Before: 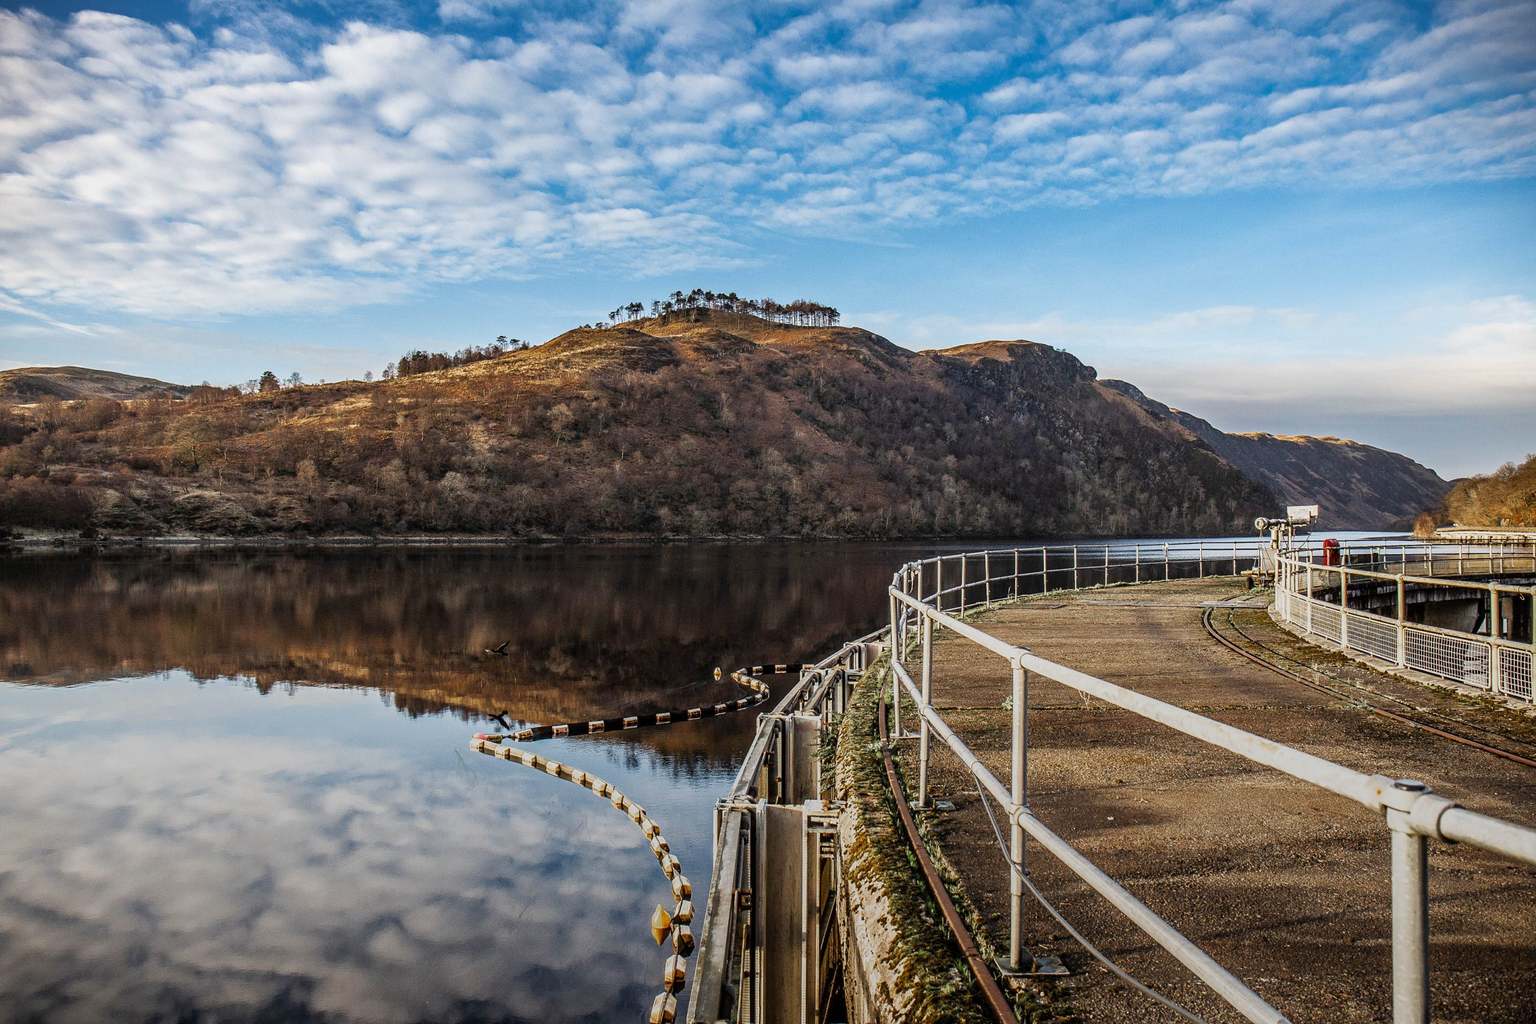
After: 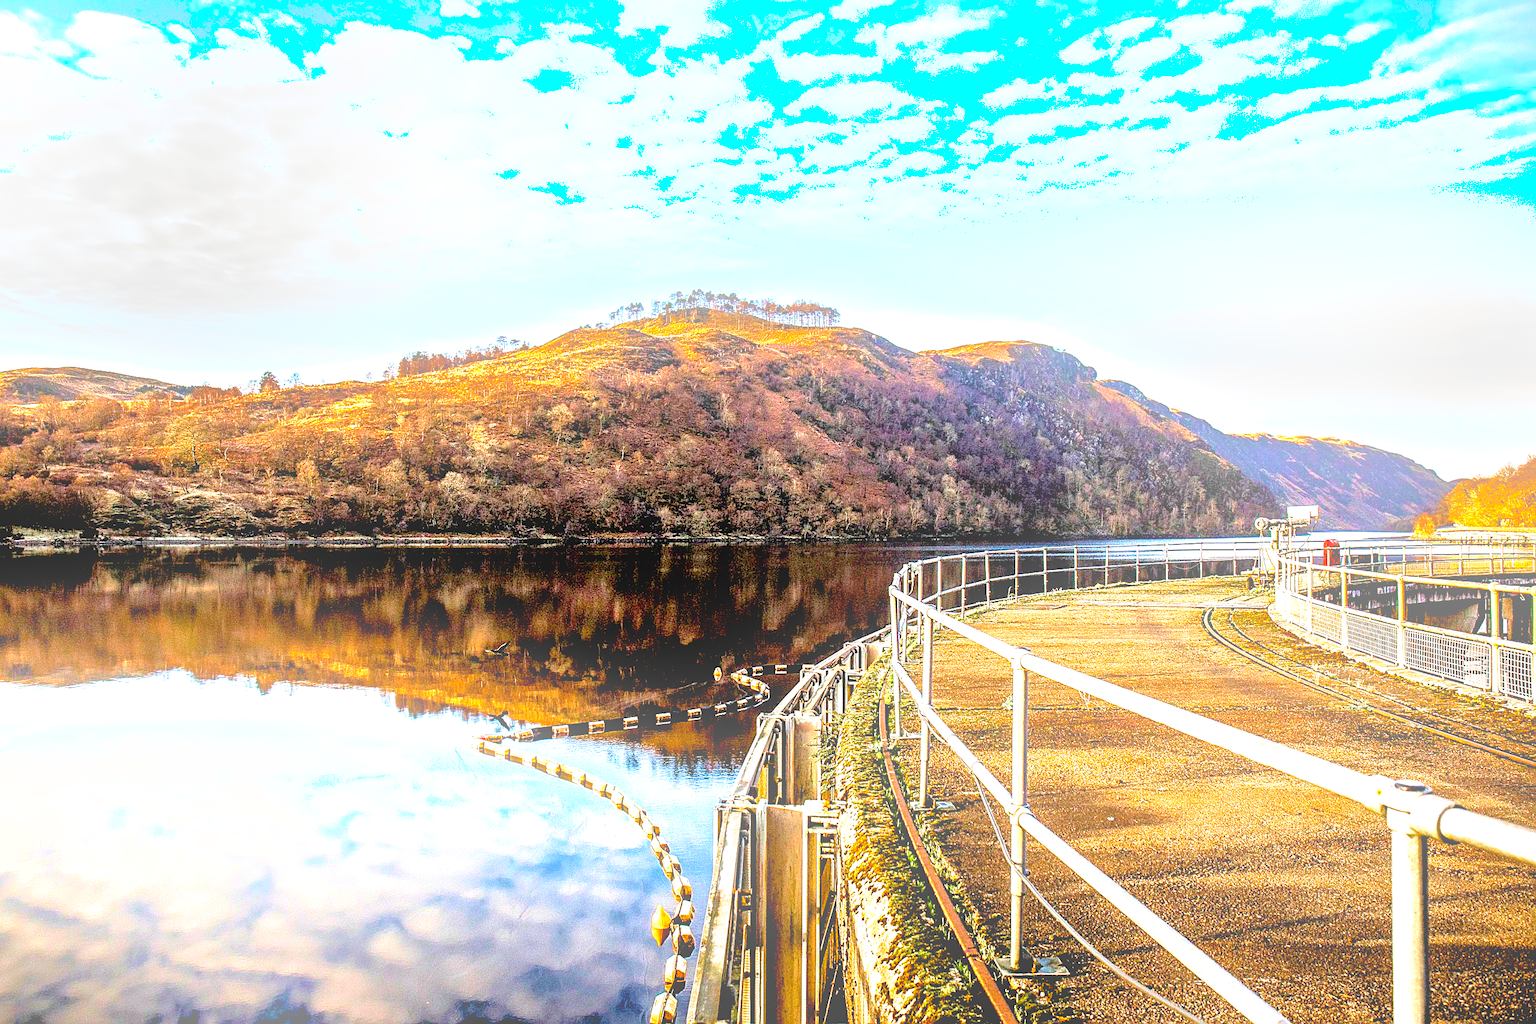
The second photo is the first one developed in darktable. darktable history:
sharpen: on, module defaults
shadows and highlights: soften with gaussian
velvia: on, module defaults
bloom: size 38%, threshold 95%, strength 30%
color balance rgb: perceptual saturation grading › global saturation 30%, global vibrance 20%
exposure: black level correction 0.016, exposure 1.774 EV, compensate highlight preservation false
